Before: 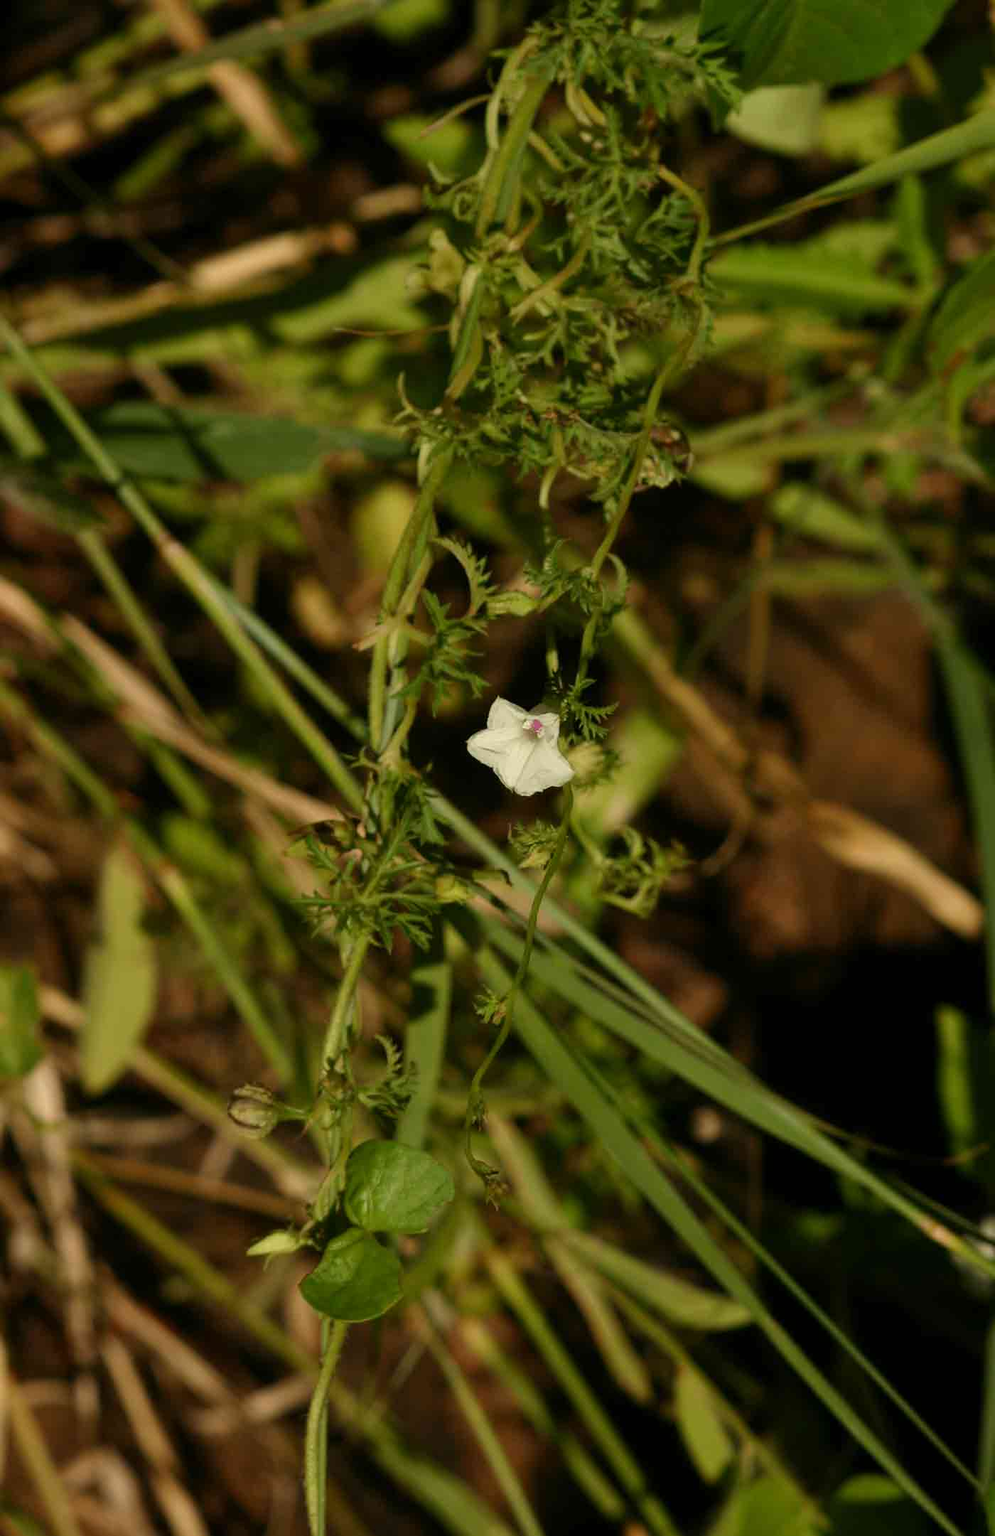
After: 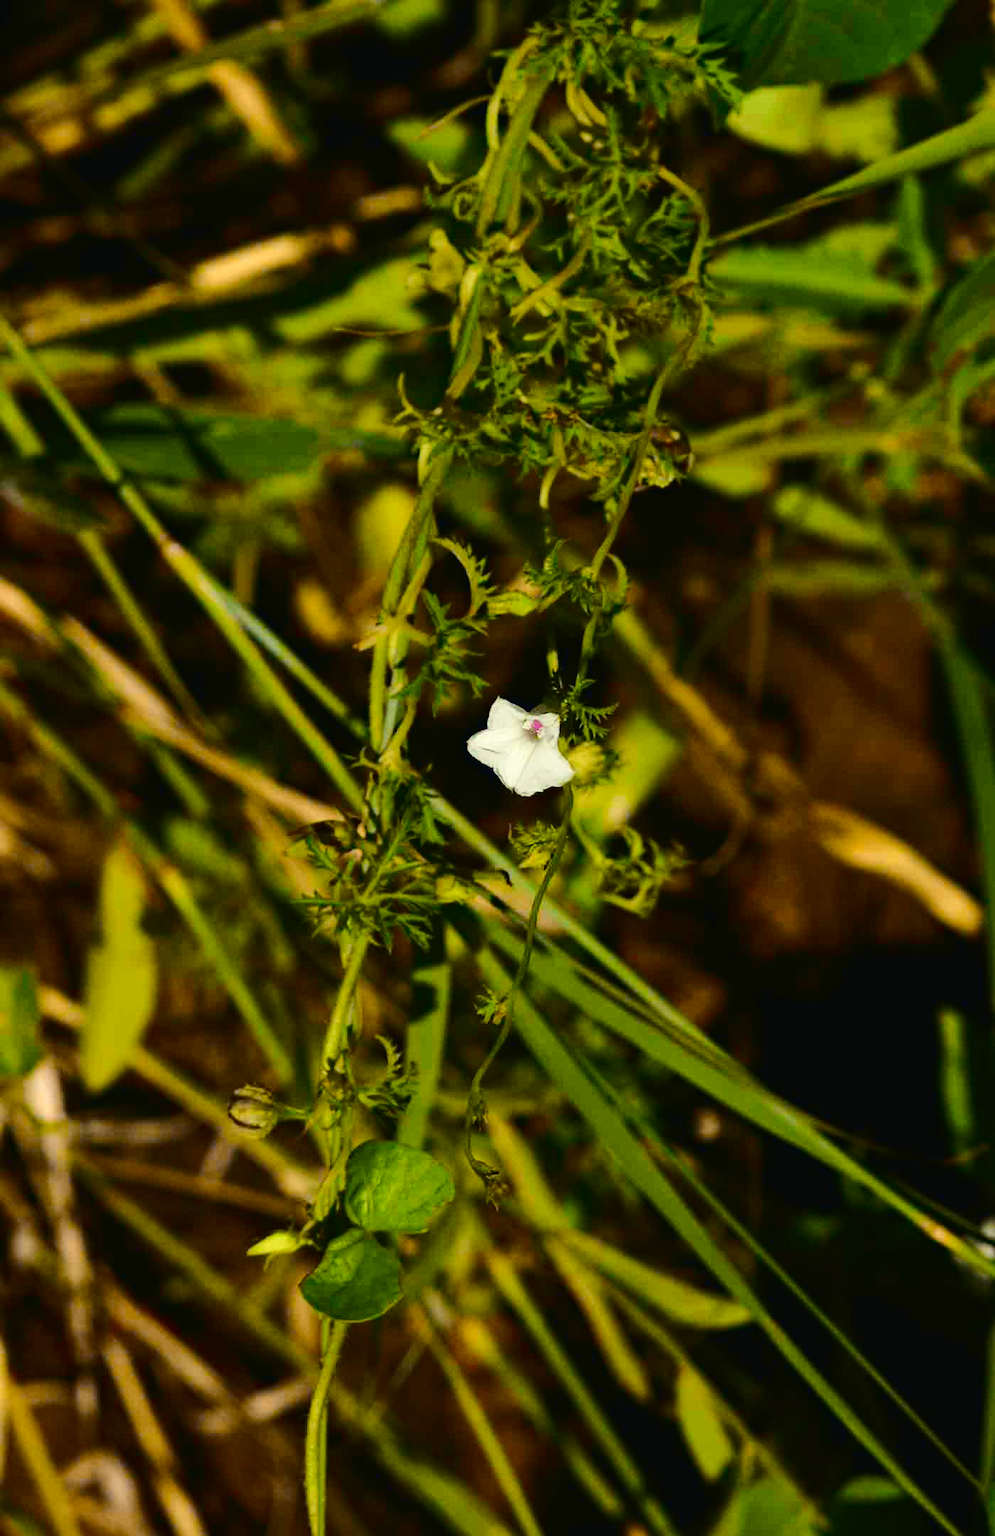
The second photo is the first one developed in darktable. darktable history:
tone curve: curves: ch0 [(0.003, 0.023) (0.071, 0.052) (0.236, 0.197) (0.466, 0.557) (0.644, 0.748) (0.803, 0.88) (0.994, 0.968)]; ch1 [(0, 0) (0.262, 0.227) (0.417, 0.386) (0.469, 0.467) (0.502, 0.498) (0.528, 0.53) (0.573, 0.57) (0.605, 0.621) (0.644, 0.671) (0.686, 0.728) (0.994, 0.987)]; ch2 [(0, 0) (0.262, 0.188) (0.385, 0.353) (0.427, 0.424) (0.495, 0.493) (0.515, 0.534) (0.547, 0.556) (0.589, 0.613) (0.644, 0.748) (1, 1)], color space Lab, independent channels, preserve colors none
shadows and highlights: radius 93.07, shadows -14.46, white point adjustment 0.23, highlights 31.48, compress 48.23%, highlights color adjustment 52.79%, soften with gaussian
haze removal: compatibility mode true, adaptive false
white balance: red 0.974, blue 1.044
